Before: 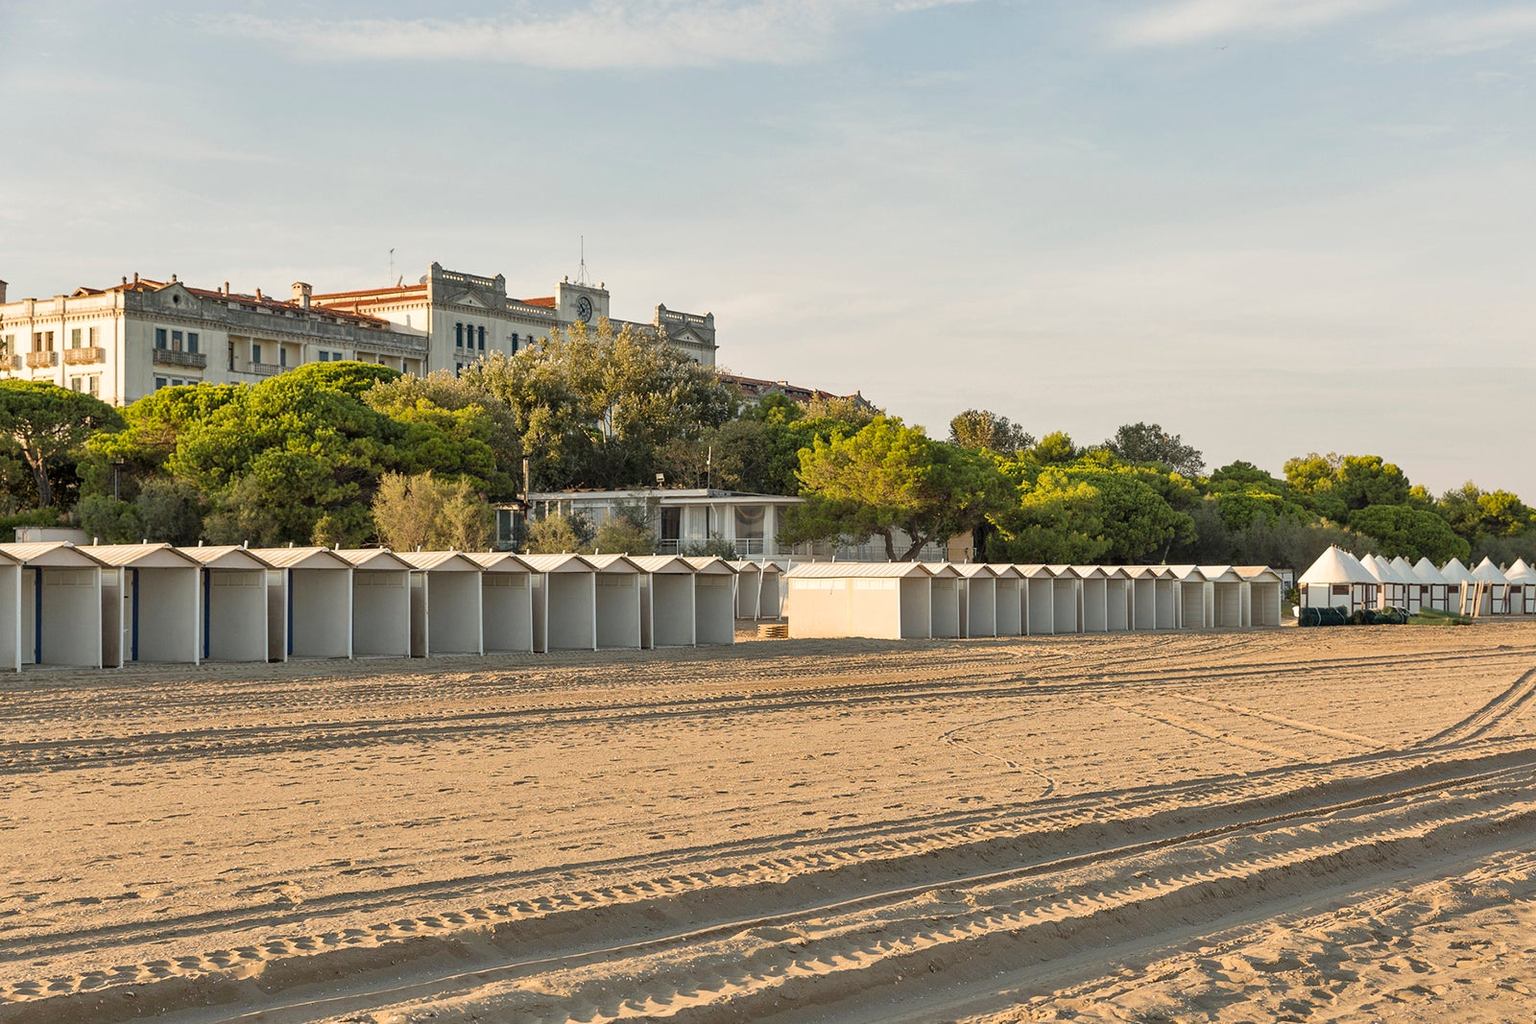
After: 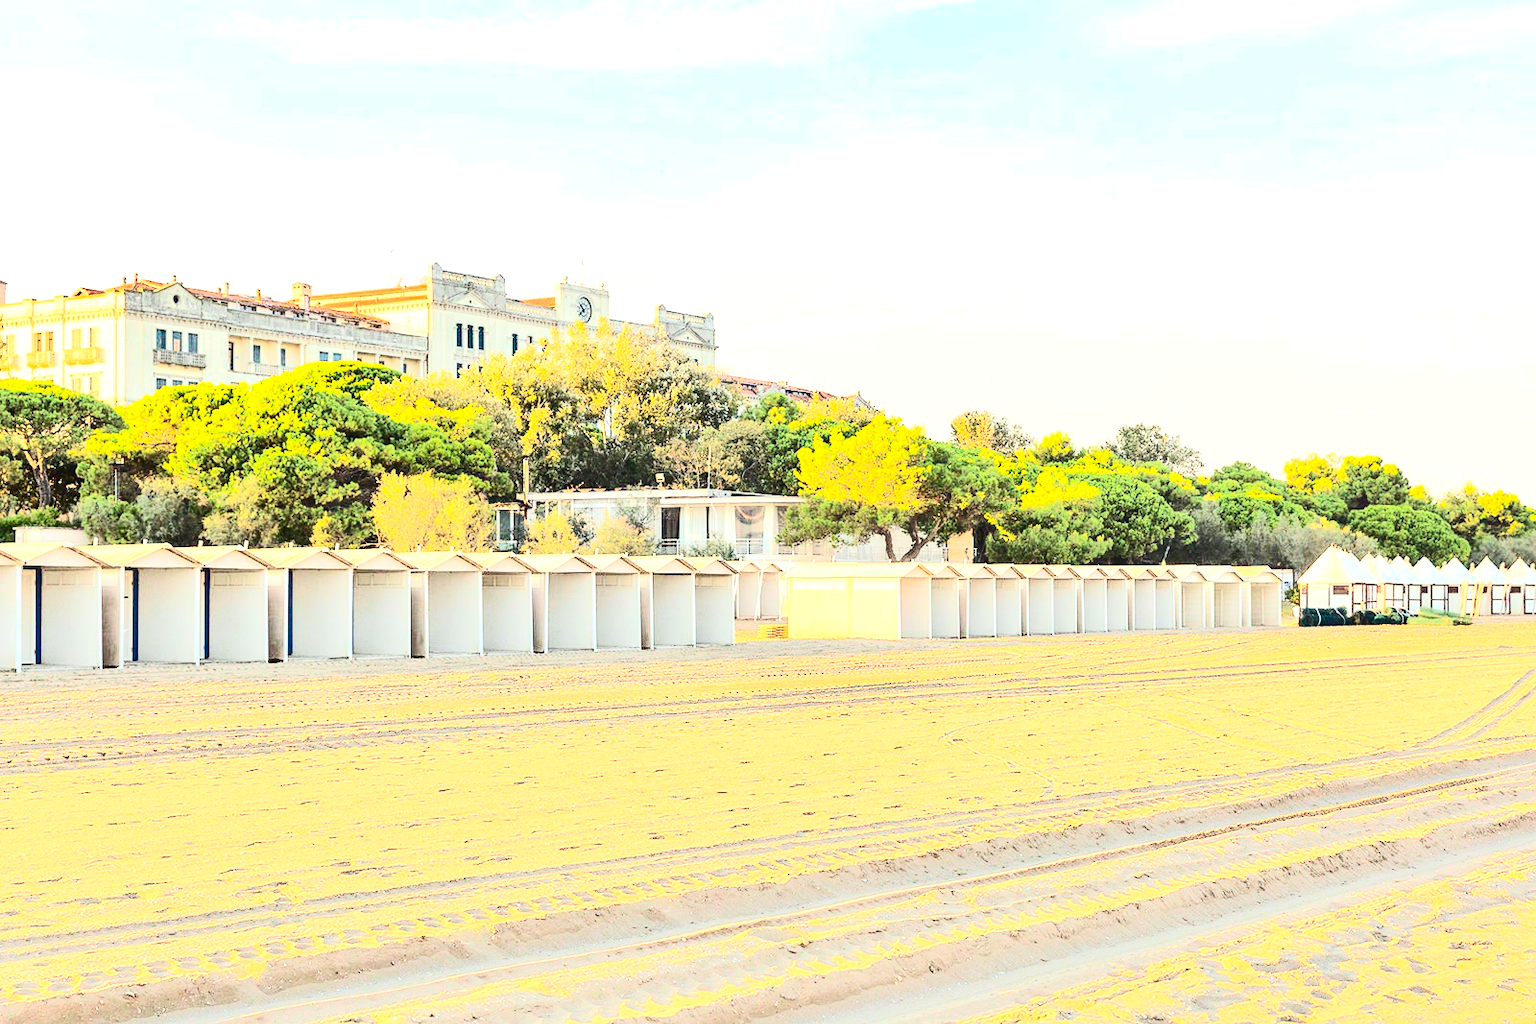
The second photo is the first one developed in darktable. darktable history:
exposure: exposure 2.04 EV, compensate highlight preservation false
tone curve: curves: ch0 [(0, 0.045) (0.155, 0.169) (0.46, 0.466) (0.751, 0.788) (1, 0.961)]; ch1 [(0, 0) (0.43, 0.408) (0.472, 0.469) (0.505, 0.503) (0.553, 0.555) (0.592, 0.581) (1, 1)]; ch2 [(0, 0) (0.505, 0.495) (0.579, 0.569) (1, 1)], color space Lab, independent channels, preserve colors none
contrast brightness saturation: contrast 0.4, brightness 0.1, saturation 0.21
